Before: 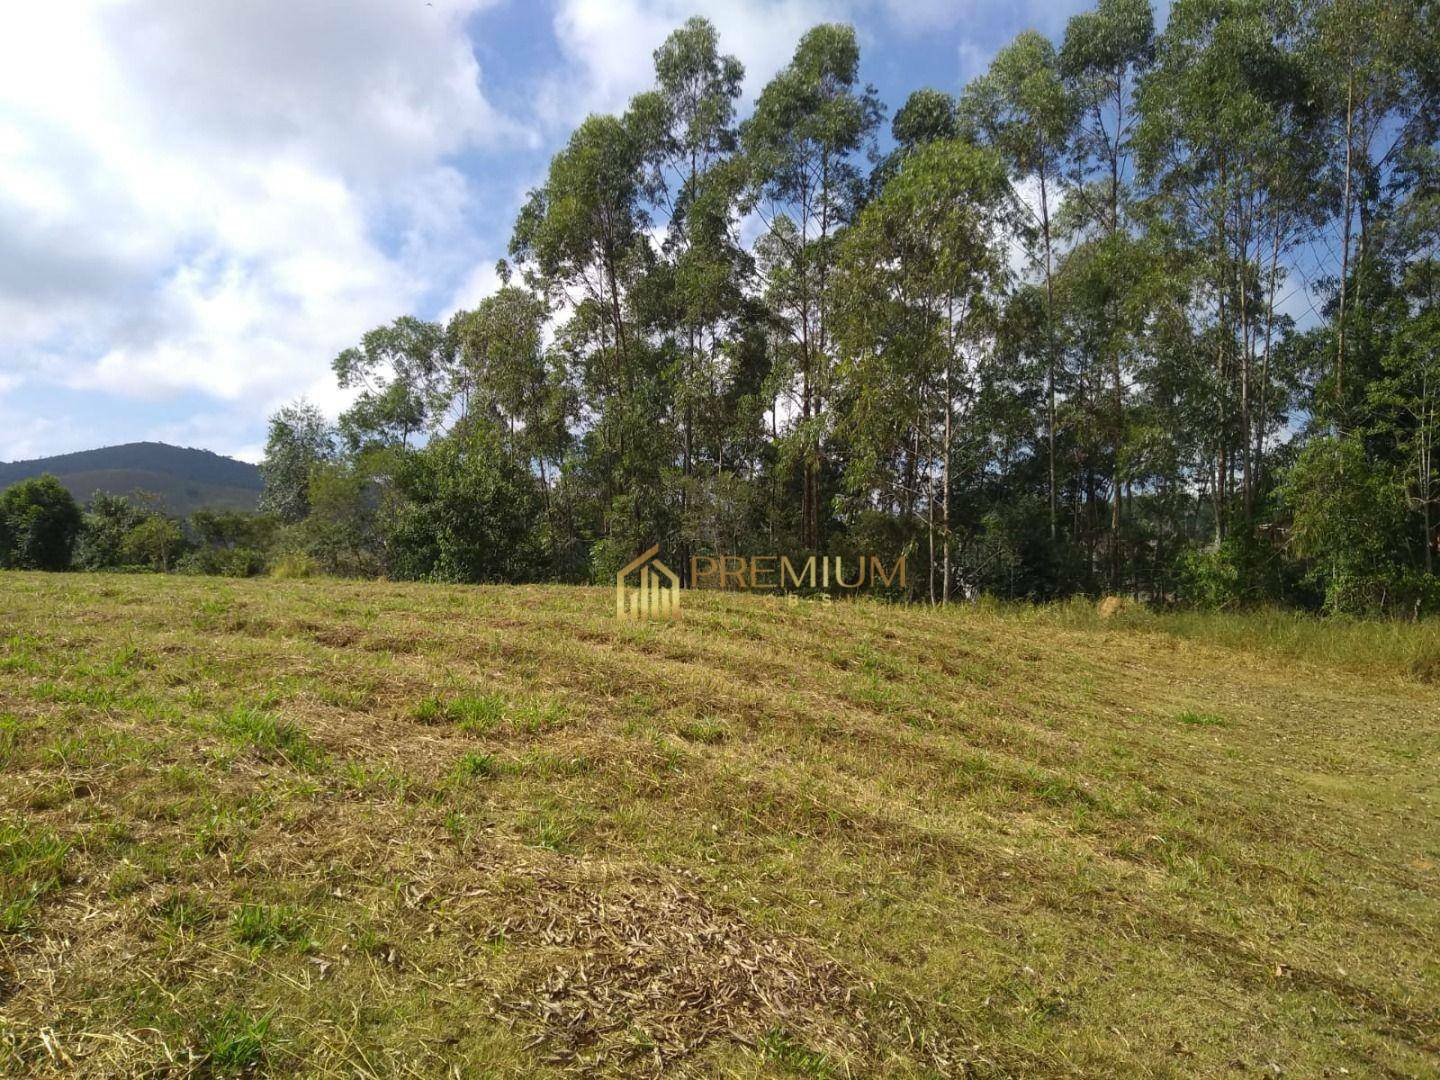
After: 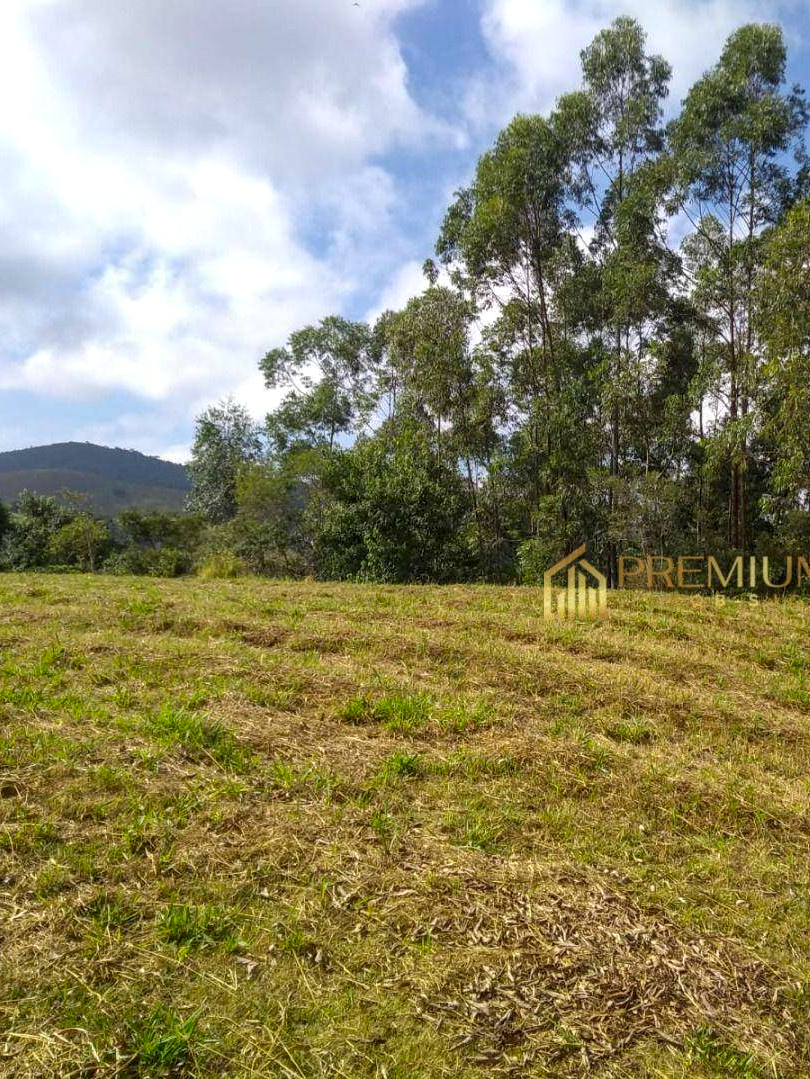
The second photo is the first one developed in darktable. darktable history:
rotate and perspective: automatic cropping original format, crop left 0, crop top 0
color balance: output saturation 110%
crop: left 5.114%, right 38.589%
local contrast: on, module defaults
